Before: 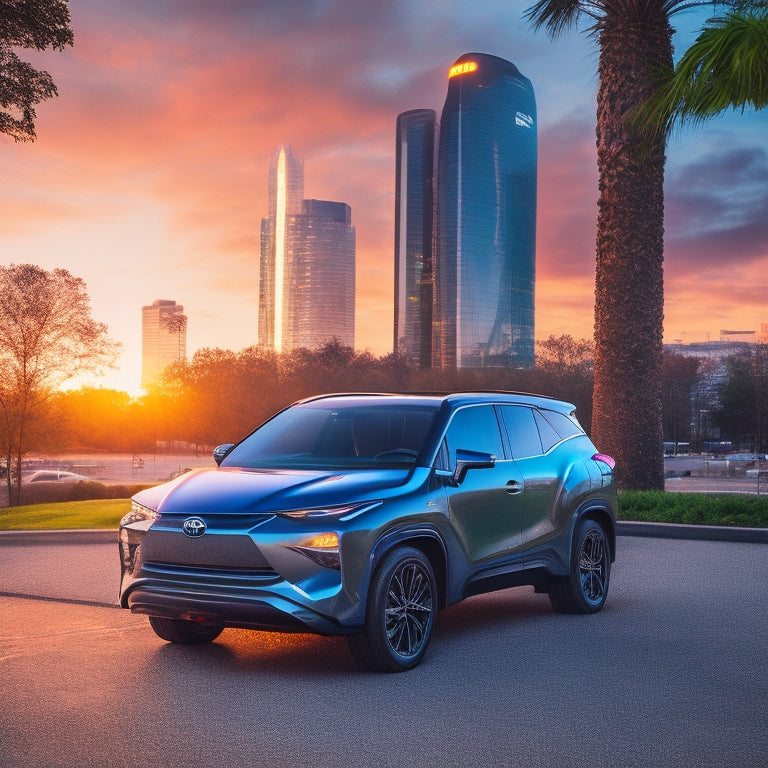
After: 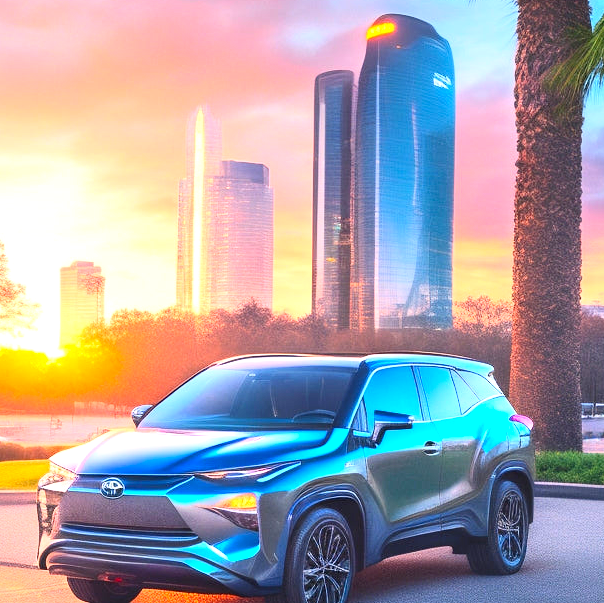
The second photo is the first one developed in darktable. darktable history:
exposure: black level correction 0, exposure 1.099 EV, compensate highlight preservation false
crop and rotate: left 10.758%, top 5.126%, right 10.505%, bottom 16.275%
contrast brightness saturation: contrast 0.2, brightness 0.166, saturation 0.23
color correction: highlights a* -0.116, highlights b* 0.081
